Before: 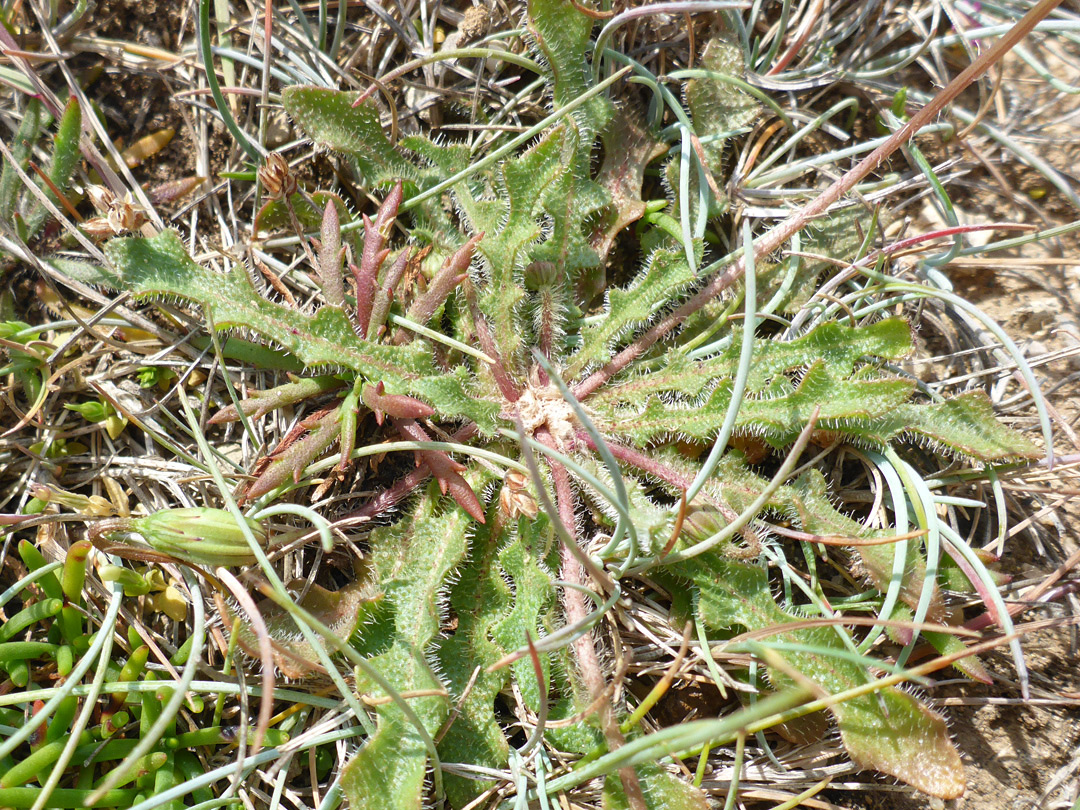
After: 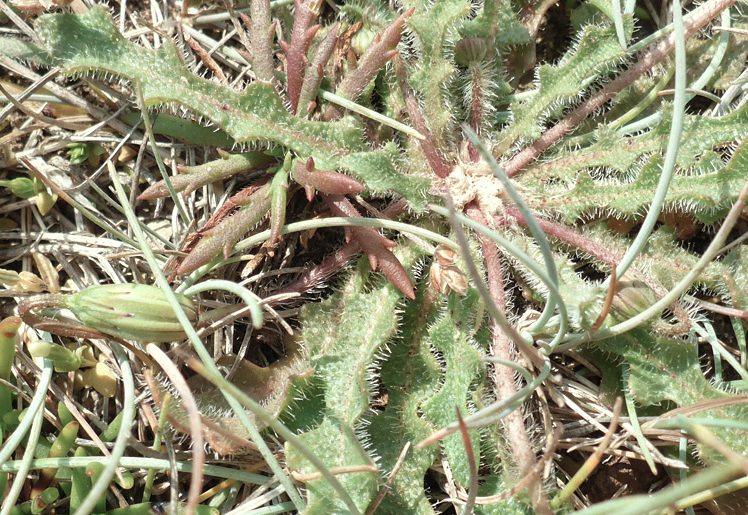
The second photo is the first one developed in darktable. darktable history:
white balance: red 1.138, green 0.996, blue 0.812
color correction: highlights a* -12.64, highlights b* -18.1, saturation 0.7
crop: left 6.488%, top 27.668%, right 24.183%, bottom 8.656%
